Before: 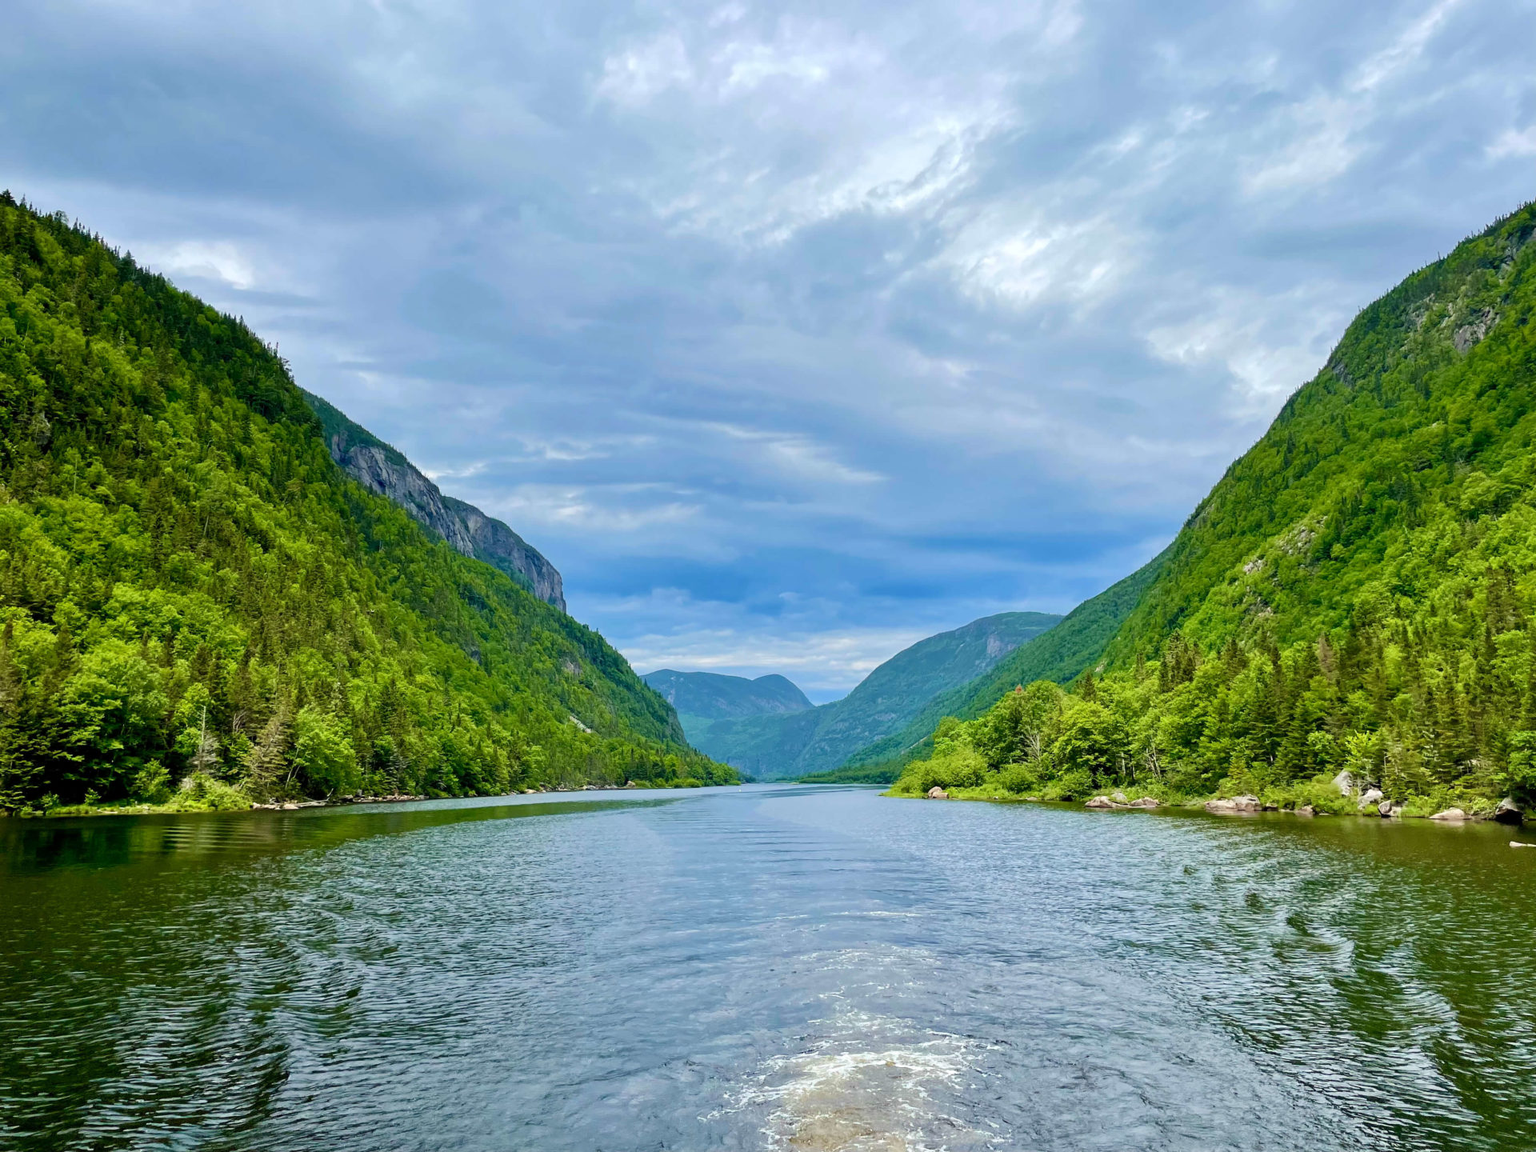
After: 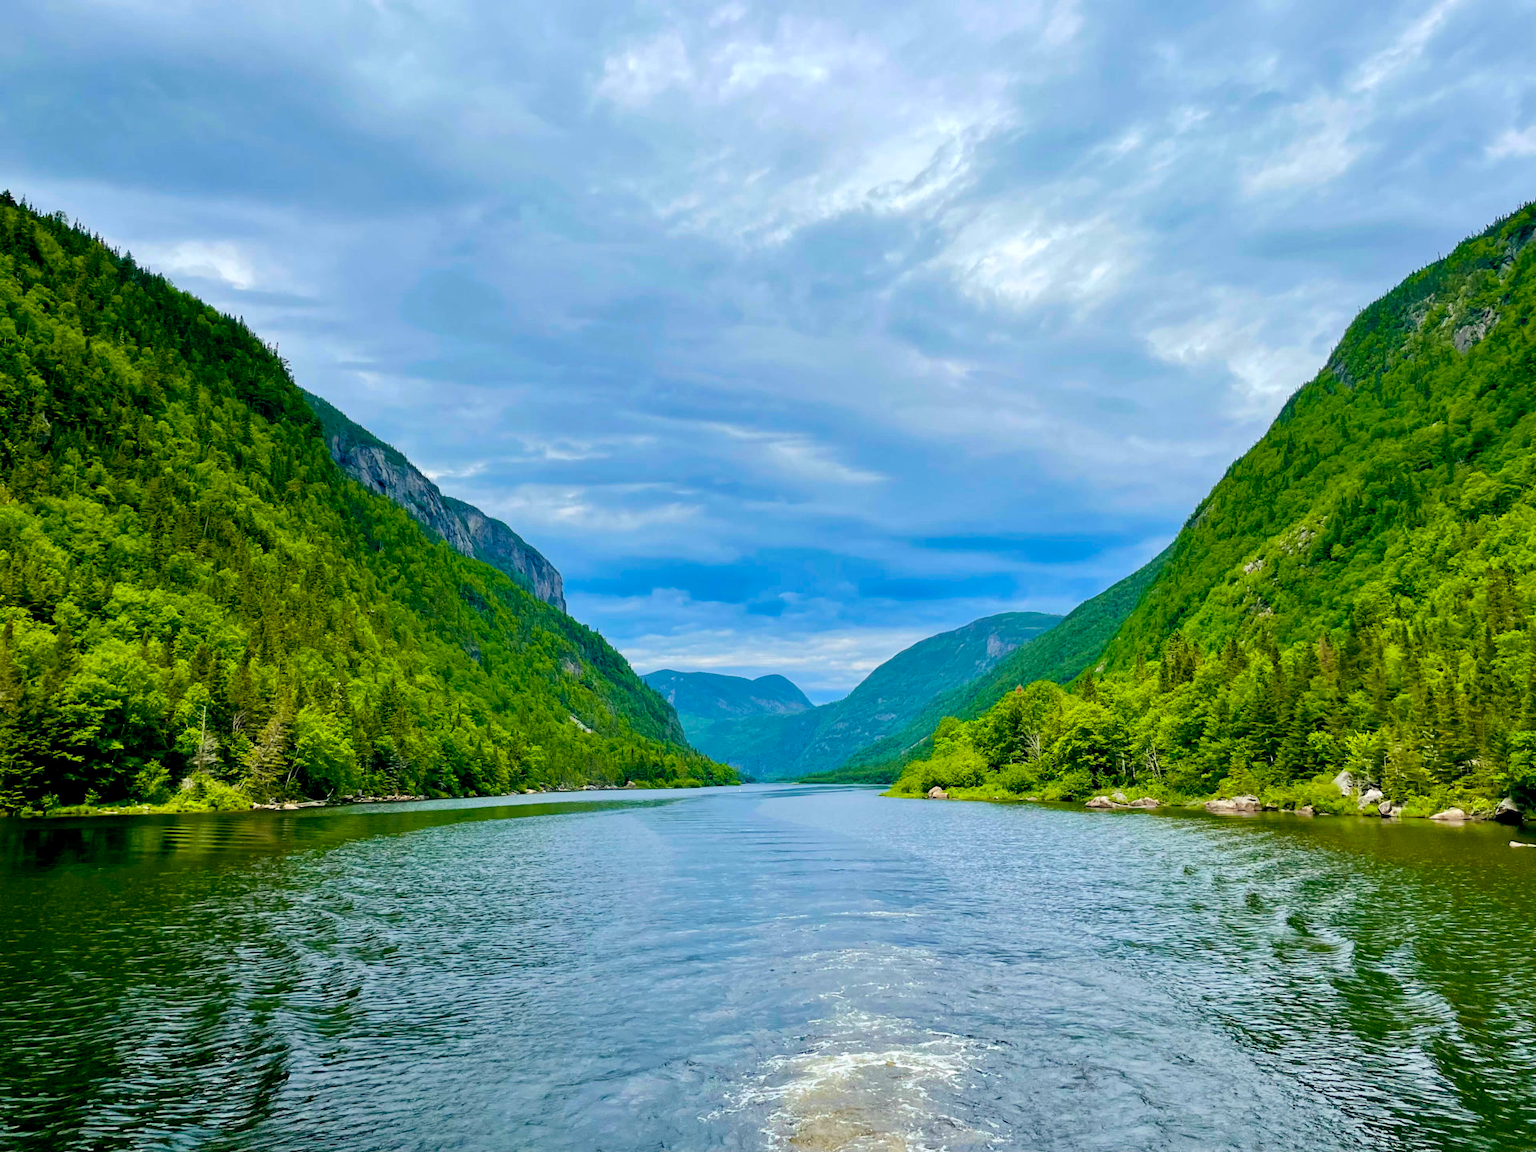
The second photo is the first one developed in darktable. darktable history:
color balance rgb: global offset › luminance -0.326%, global offset › chroma 0.108%, global offset › hue 166.79°, perceptual saturation grading › global saturation 30.825%
